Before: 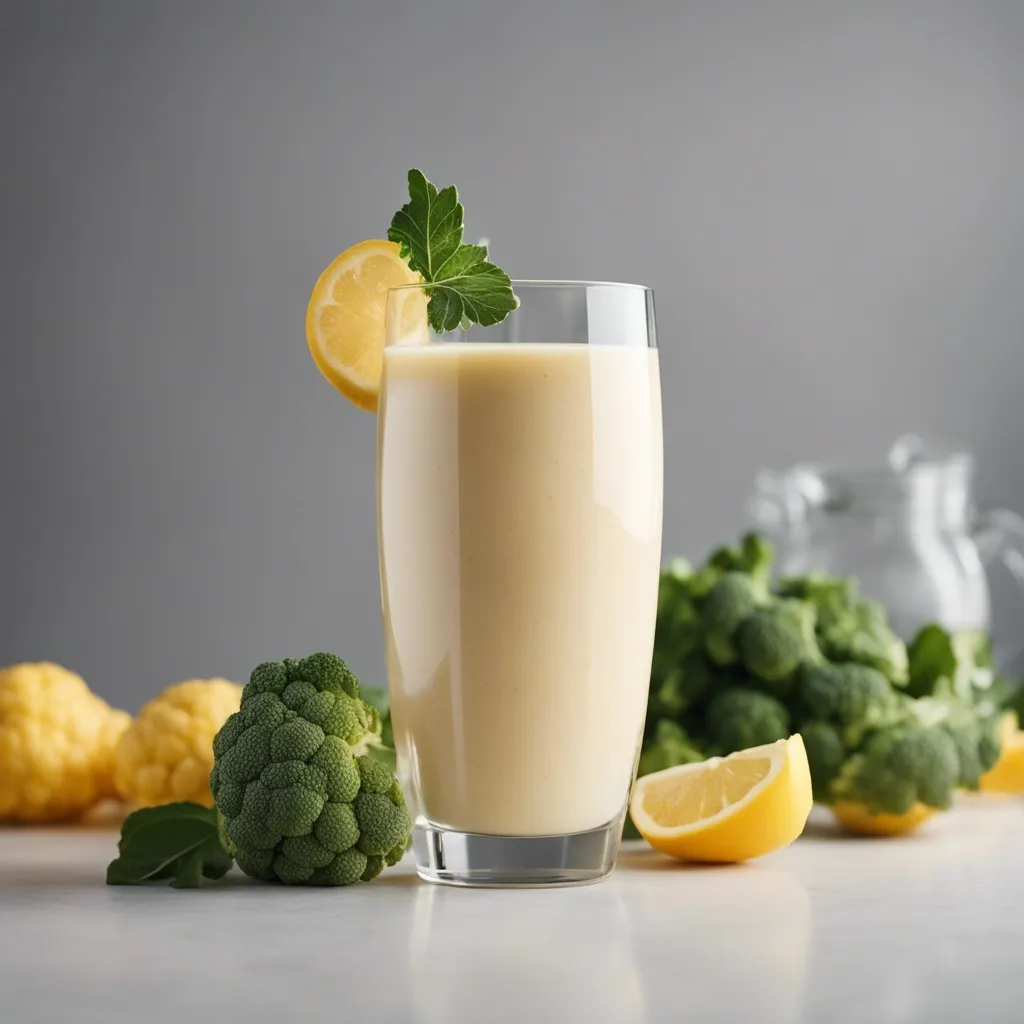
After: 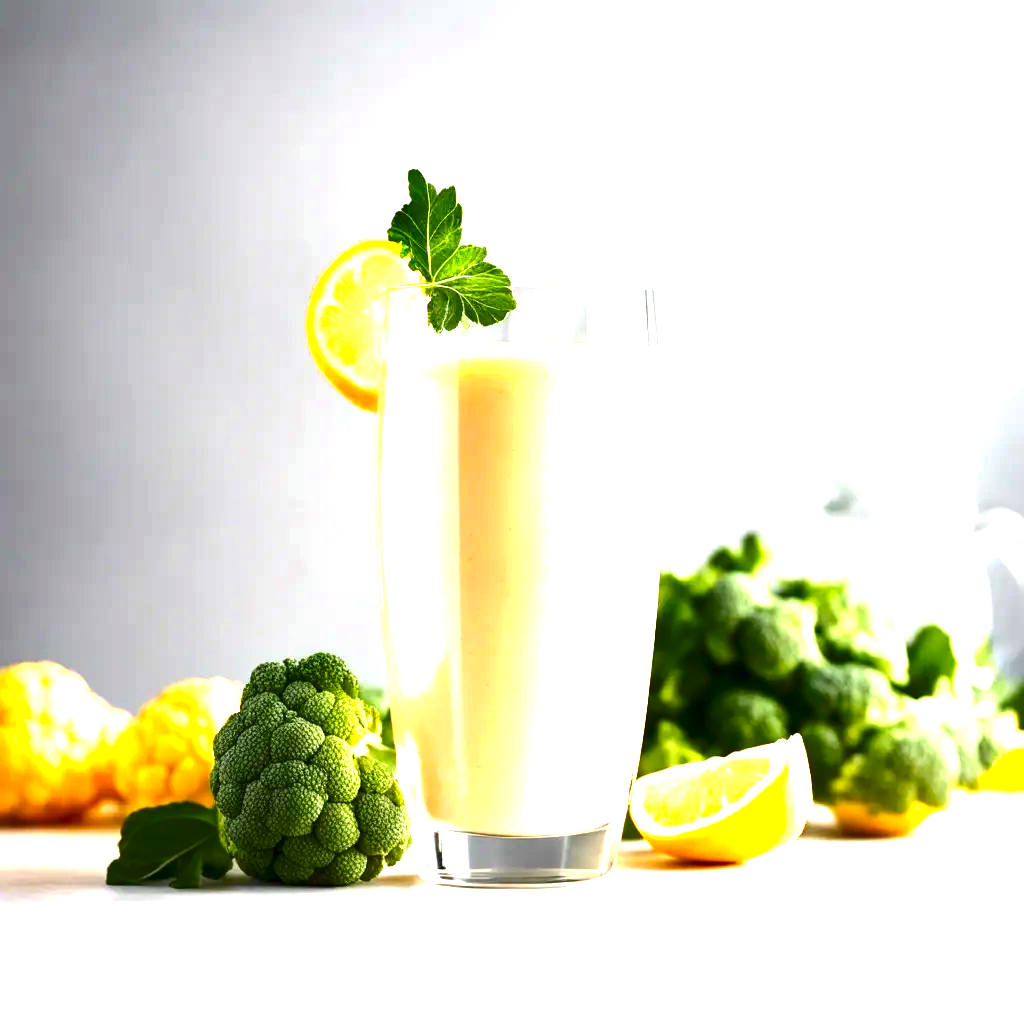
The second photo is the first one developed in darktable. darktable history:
exposure: black level correction 0.001, exposure 1.84 EV, compensate highlight preservation false
color balance rgb: linear chroma grading › shadows 16%, perceptual saturation grading › global saturation 8%, perceptual saturation grading › shadows 4%, perceptual brilliance grading › global brilliance 2%, perceptual brilliance grading › highlights 8%, perceptual brilliance grading › shadows -4%, global vibrance 16%, saturation formula JzAzBz (2021)
tone equalizer: on, module defaults
contrast brightness saturation: contrast 0.1, brightness -0.26, saturation 0.14
